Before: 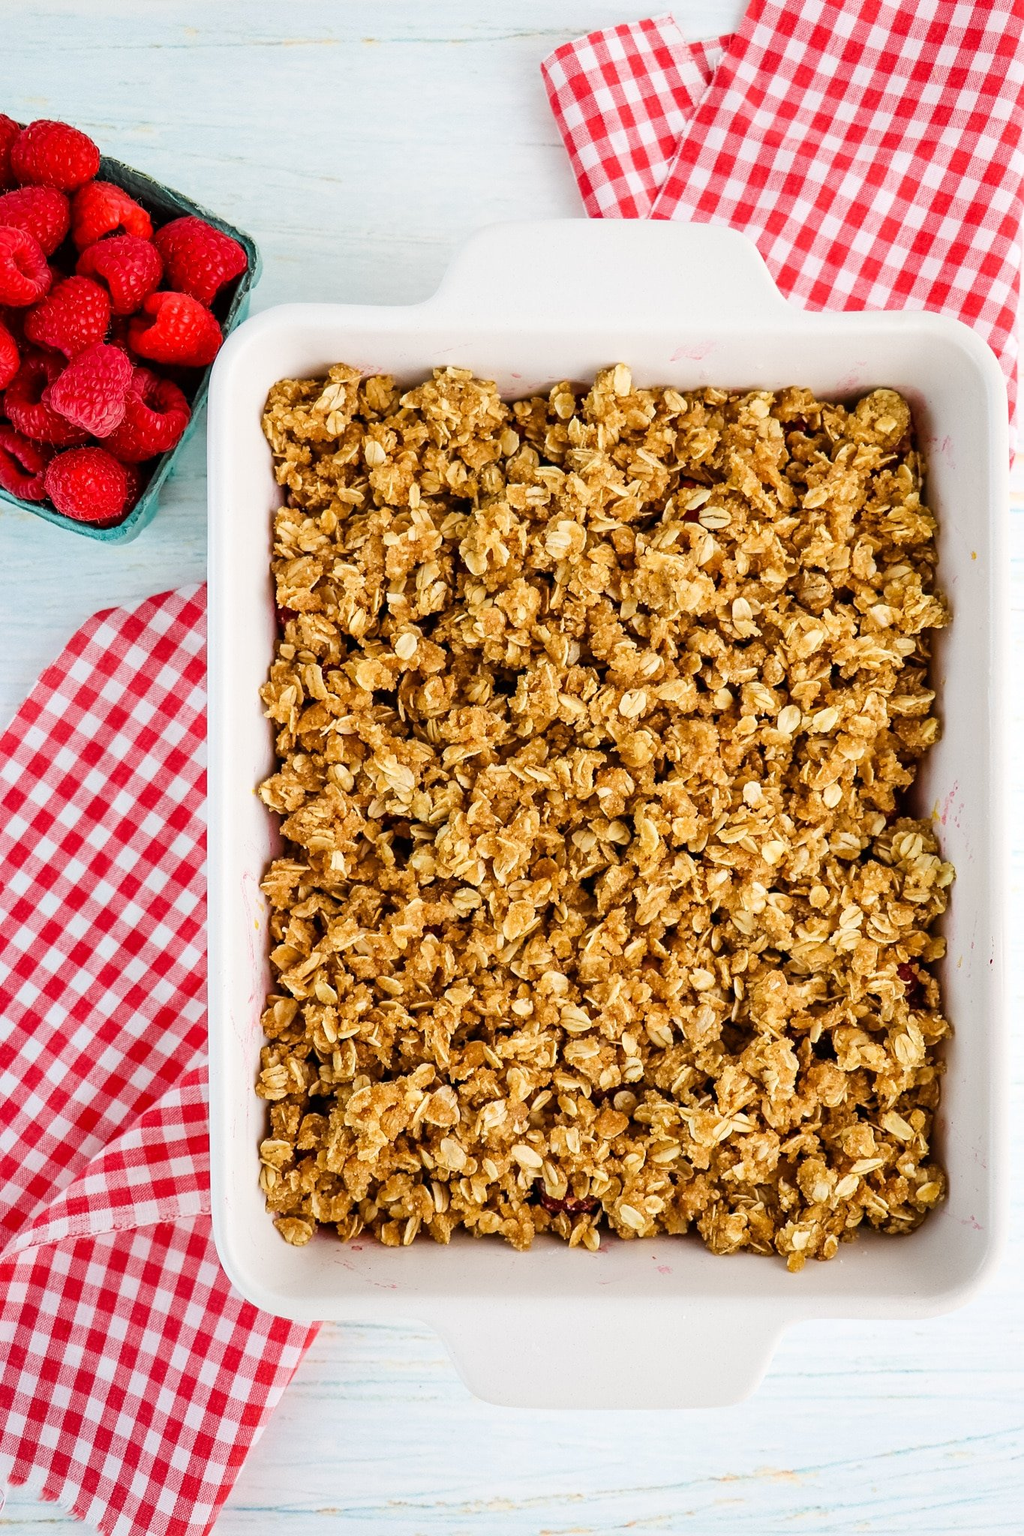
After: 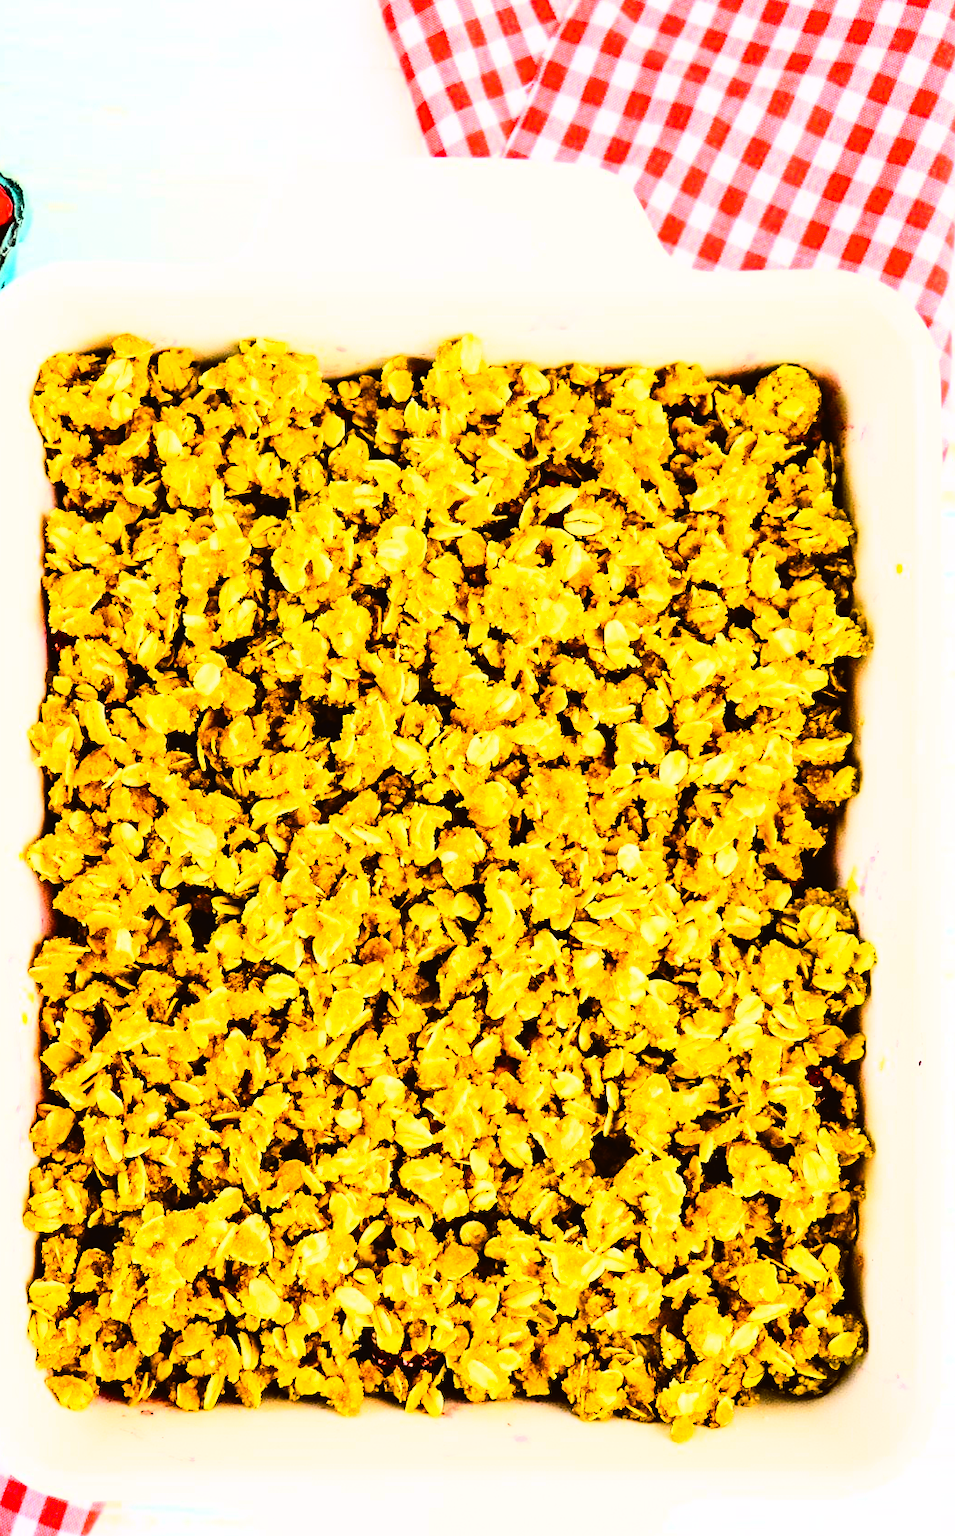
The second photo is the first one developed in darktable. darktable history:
tone curve: curves: ch0 [(0.003, 0.023) (0.071, 0.052) (0.236, 0.197) (0.466, 0.557) (0.631, 0.764) (0.806, 0.906) (1, 1)]; ch1 [(0, 0) (0.262, 0.227) (0.417, 0.386) (0.469, 0.467) (0.502, 0.51) (0.528, 0.521) (0.573, 0.555) (0.605, 0.621) (0.644, 0.671) (0.686, 0.728) (0.994, 0.987)]; ch2 [(0, 0) (0.262, 0.188) (0.385, 0.353) (0.427, 0.424) (0.495, 0.502) (0.531, 0.555) (0.583, 0.632) (0.644, 0.748) (1, 1)], color space Lab, independent channels, preserve colors none
crop: left 23.095%, top 5.827%, bottom 11.854%
color balance rgb: perceptual saturation grading › global saturation 20%, global vibrance 20%
rgb curve: curves: ch0 [(0, 0) (0.21, 0.15) (0.24, 0.21) (0.5, 0.75) (0.75, 0.96) (0.89, 0.99) (1, 1)]; ch1 [(0, 0.02) (0.21, 0.13) (0.25, 0.2) (0.5, 0.67) (0.75, 0.9) (0.89, 0.97) (1, 1)]; ch2 [(0, 0.02) (0.21, 0.13) (0.25, 0.2) (0.5, 0.67) (0.75, 0.9) (0.89, 0.97) (1, 1)], compensate middle gray true
